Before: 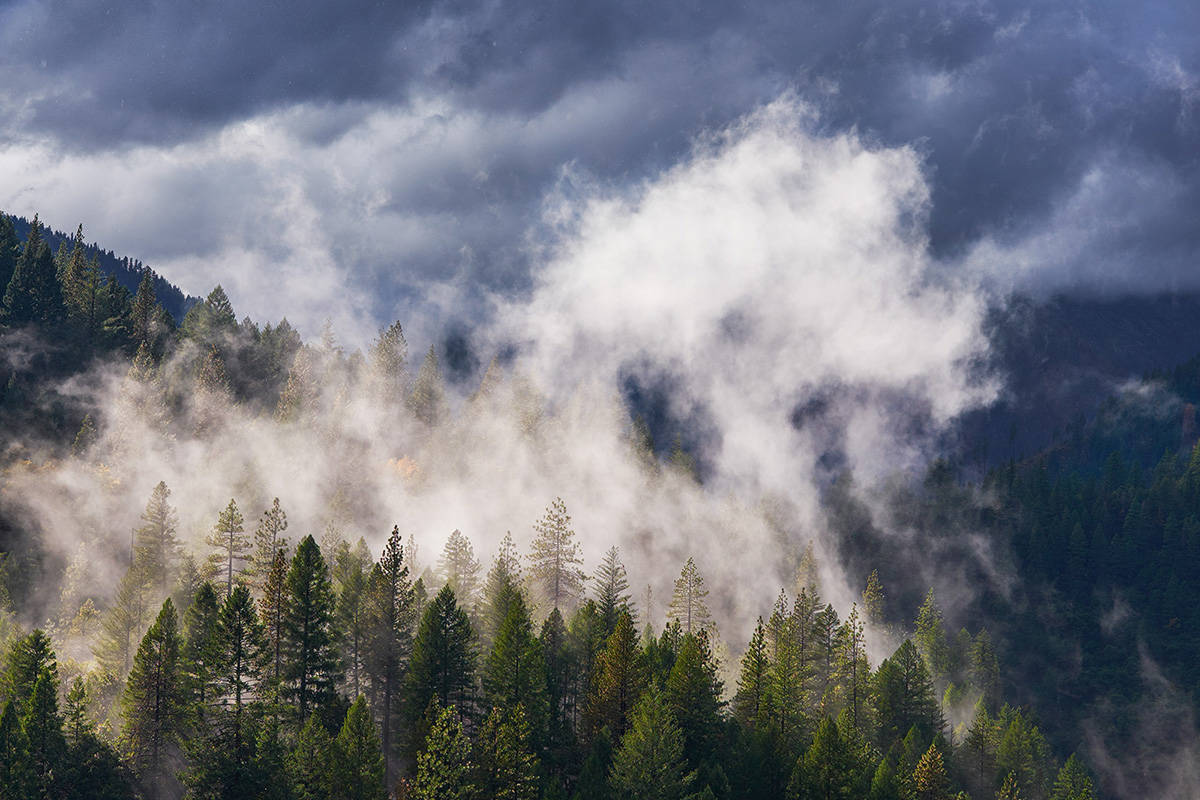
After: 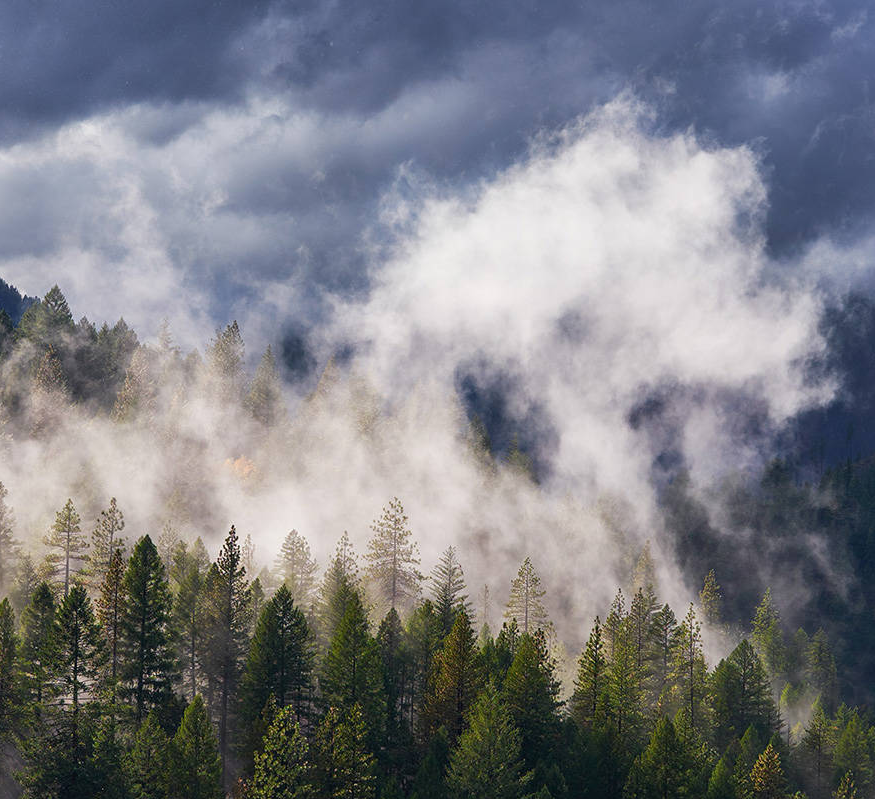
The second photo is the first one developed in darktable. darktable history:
crop: left 13.649%, top 0%, right 13.407%
